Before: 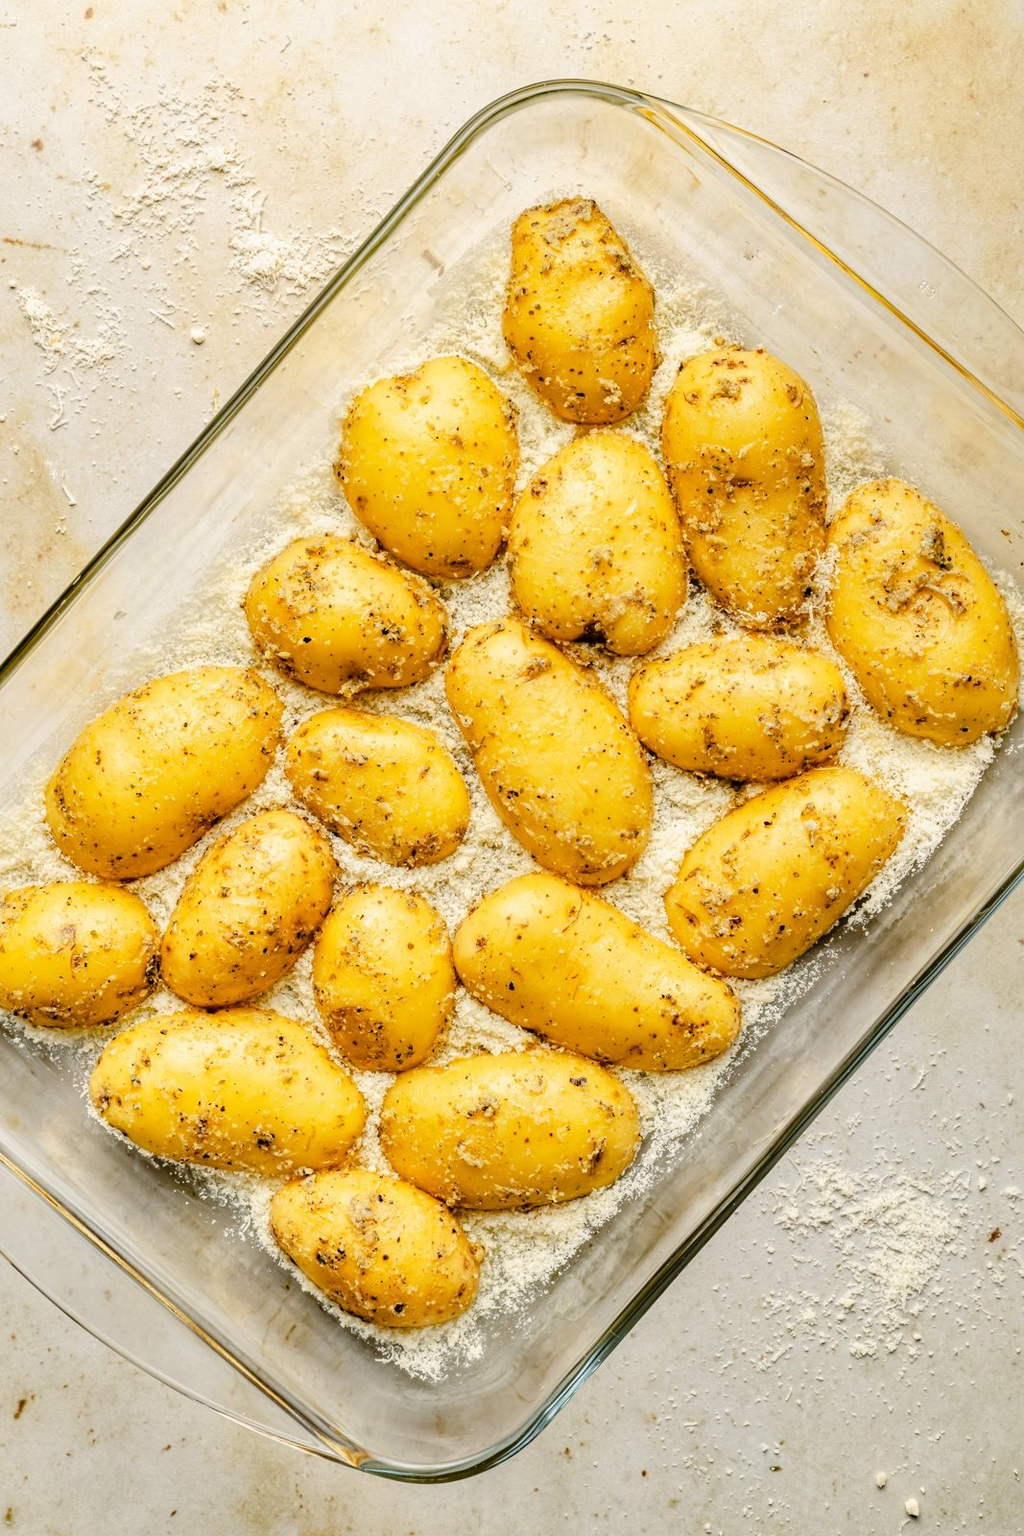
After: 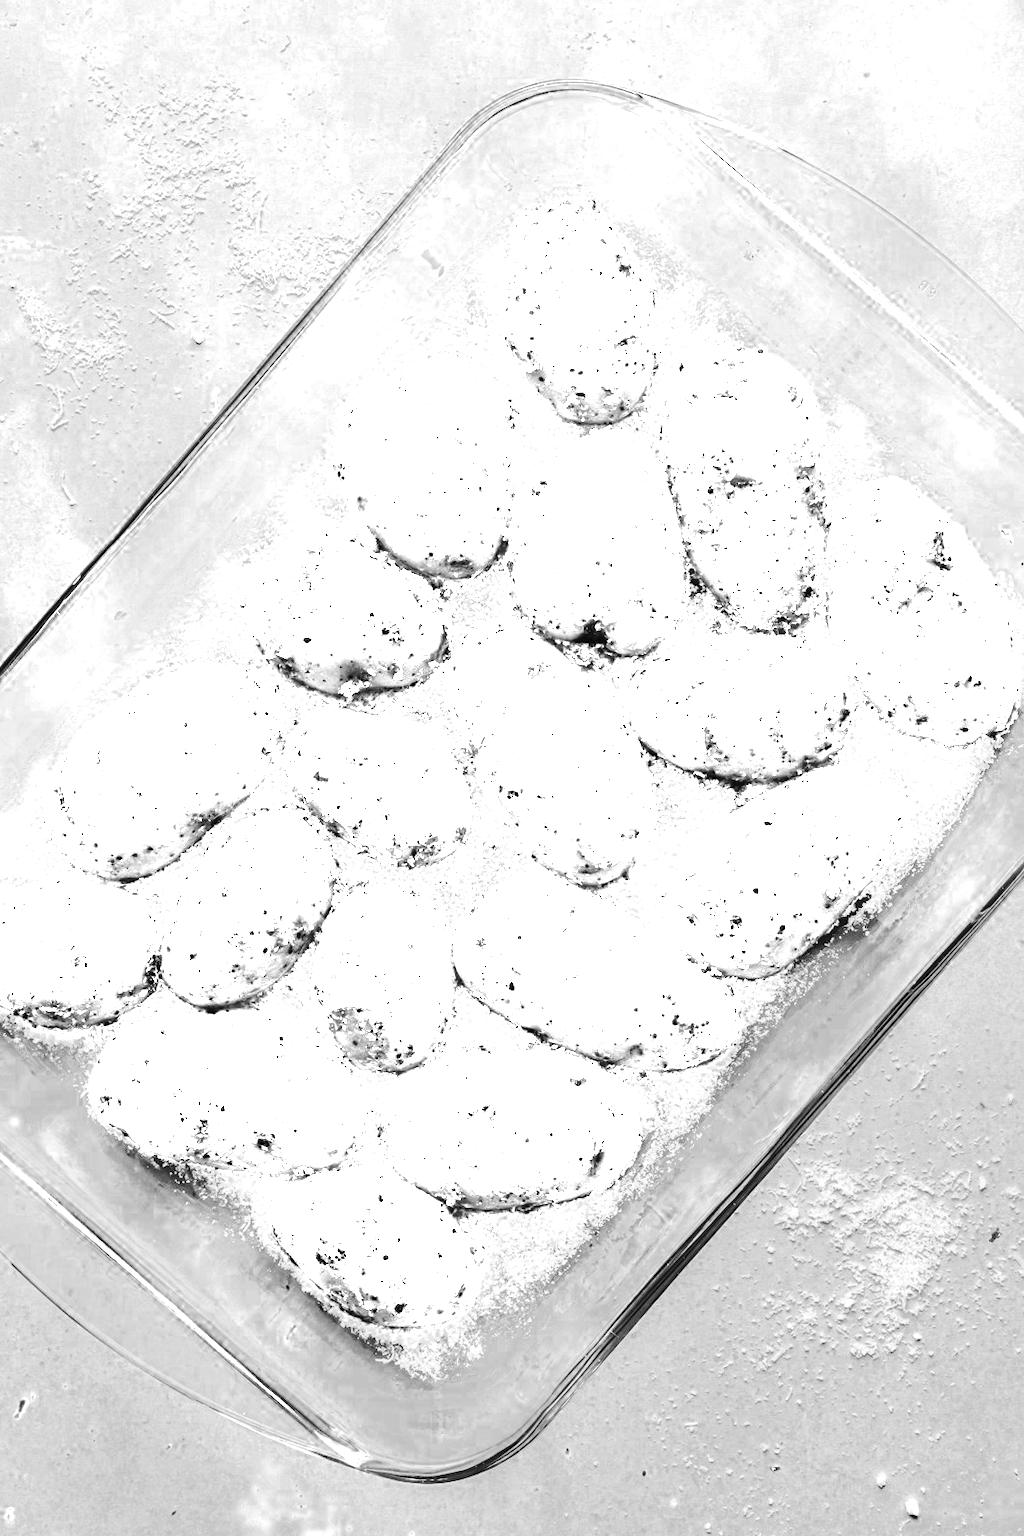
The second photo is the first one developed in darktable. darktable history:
color zones: curves: ch0 [(0, 0.554) (0.146, 0.662) (0.293, 0.86) (0.503, 0.774) (0.637, 0.106) (0.74, 0.072) (0.866, 0.488) (0.998, 0.569)]; ch1 [(0, 0) (0.143, 0) (0.286, 0) (0.429, 0) (0.571, 0) (0.714, 0) (0.857, 0)]
shadows and highlights: on, module defaults
tone curve: curves: ch0 [(0, 0) (0.003, 0.018) (0.011, 0.021) (0.025, 0.028) (0.044, 0.039) (0.069, 0.05) (0.1, 0.06) (0.136, 0.081) (0.177, 0.117) (0.224, 0.161) (0.277, 0.226) (0.335, 0.315) (0.399, 0.421) (0.468, 0.53) (0.543, 0.627) (0.623, 0.726) (0.709, 0.789) (0.801, 0.859) (0.898, 0.924) (1, 1)], preserve colors none
exposure: exposure -0.155 EV, compensate highlight preservation false
